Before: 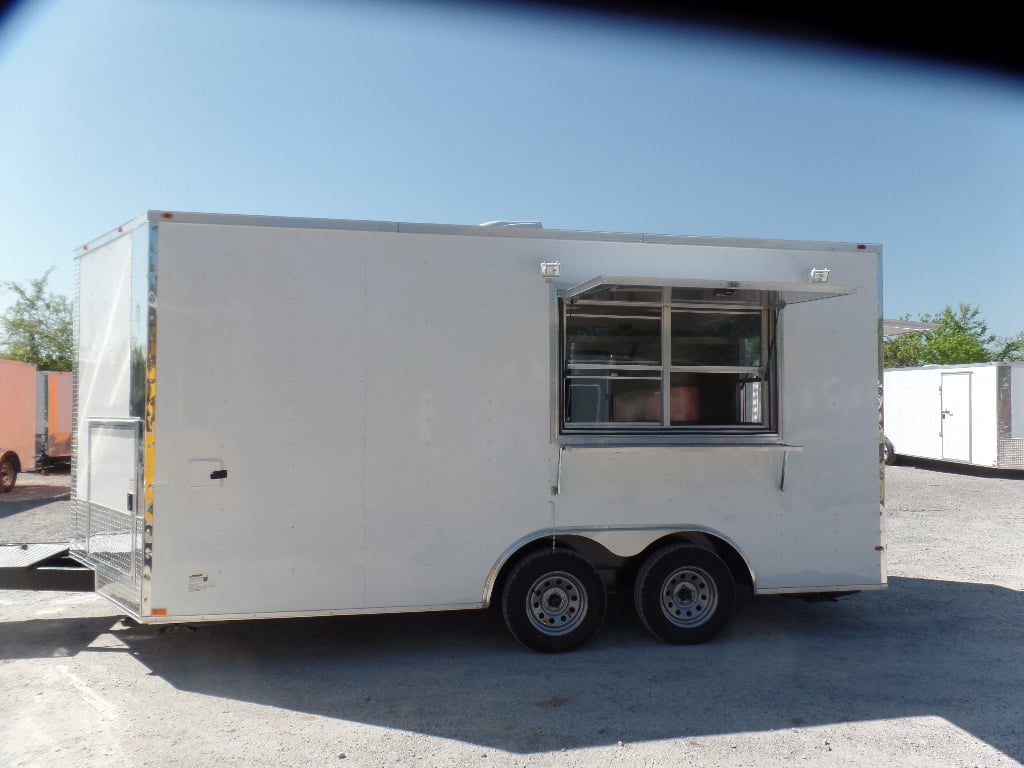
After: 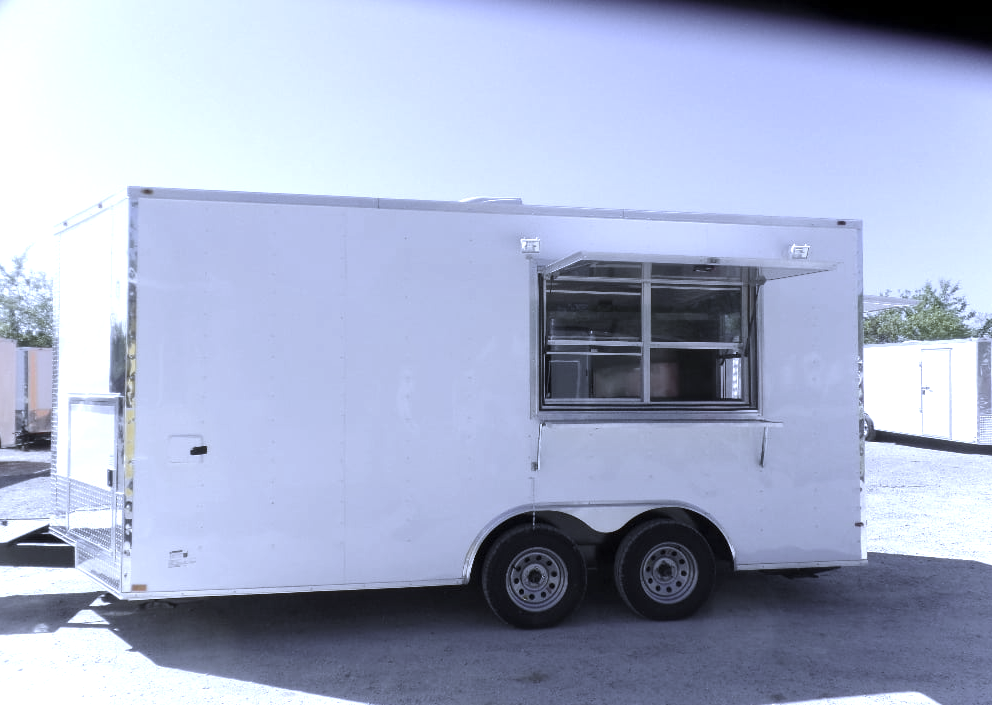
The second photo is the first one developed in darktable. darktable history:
white balance: red 0.766, blue 1.537
tone equalizer: on, module defaults
crop: left 1.964%, top 3.251%, right 1.122%, bottom 4.933%
exposure: exposure 0.669 EV, compensate highlight preservation false
color zones: curves: ch1 [(0, 0.34) (0.143, 0.164) (0.286, 0.152) (0.429, 0.176) (0.571, 0.173) (0.714, 0.188) (0.857, 0.199) (1, 0.34)]
